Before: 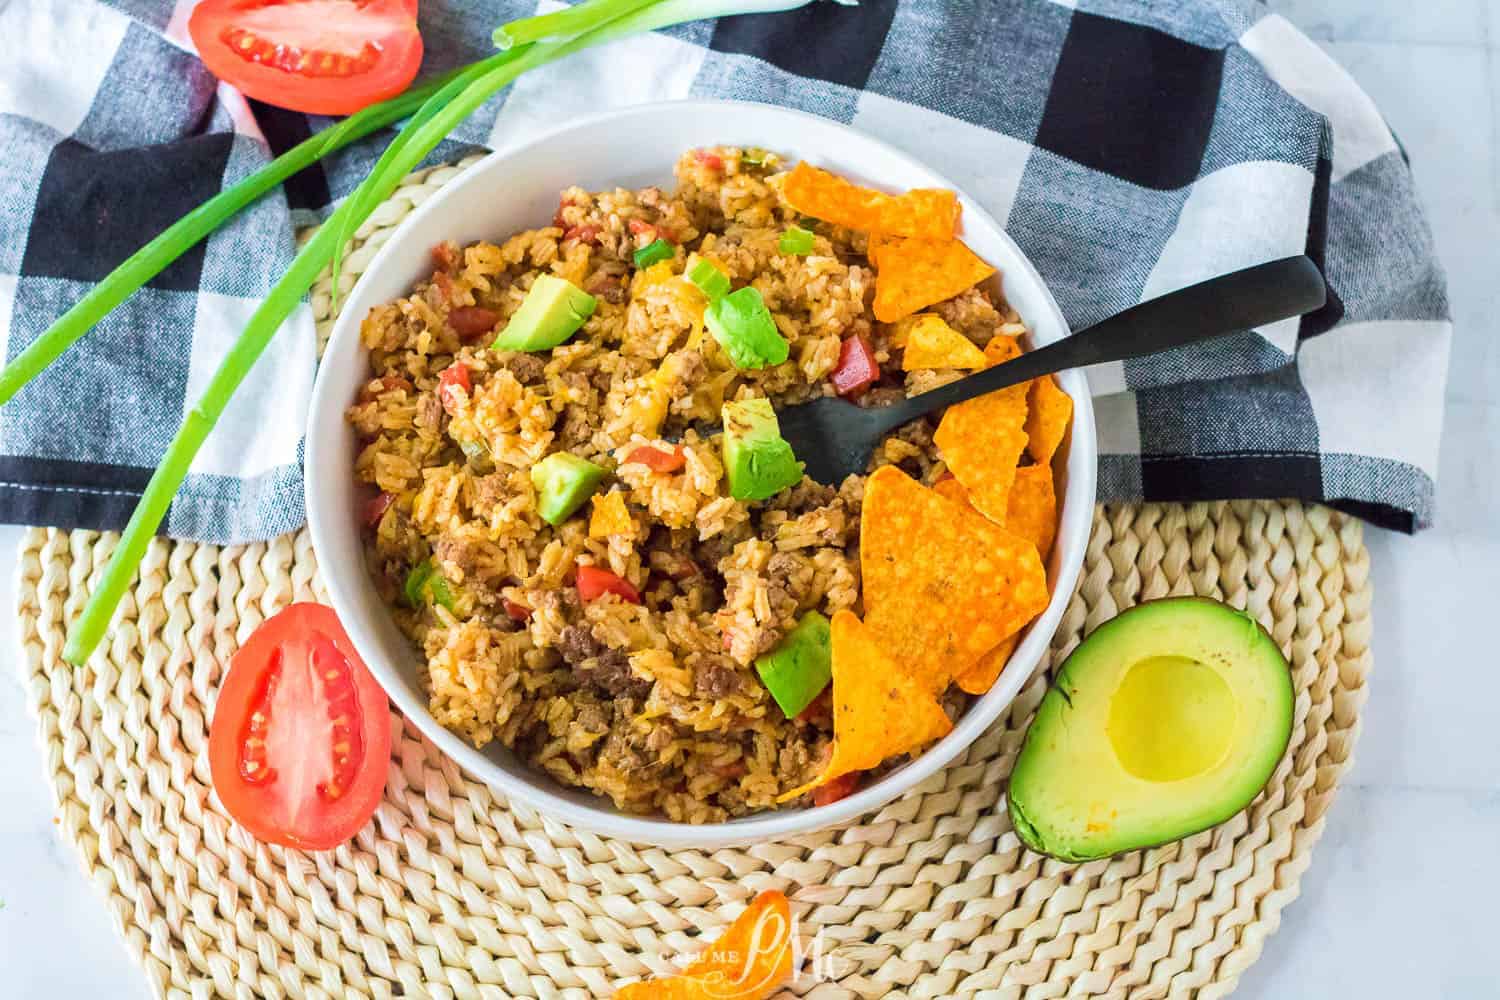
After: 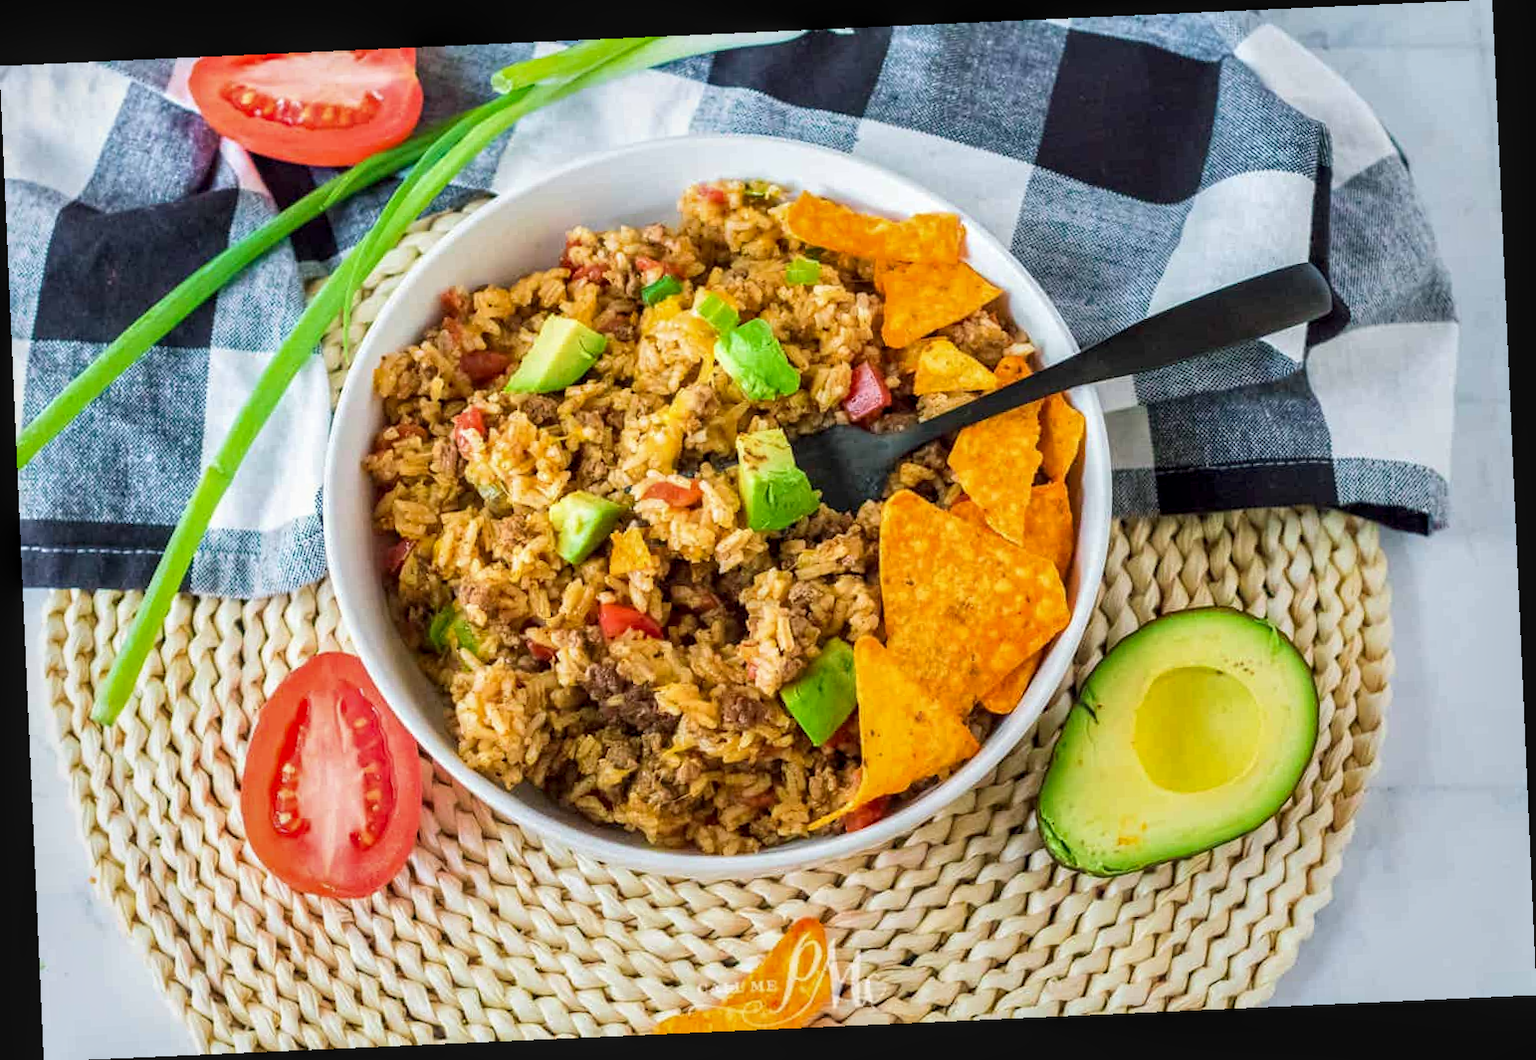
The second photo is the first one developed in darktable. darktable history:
rotate and perspective: rotation -2.56°, automatic cropping off
local contrast: on, module defaults
